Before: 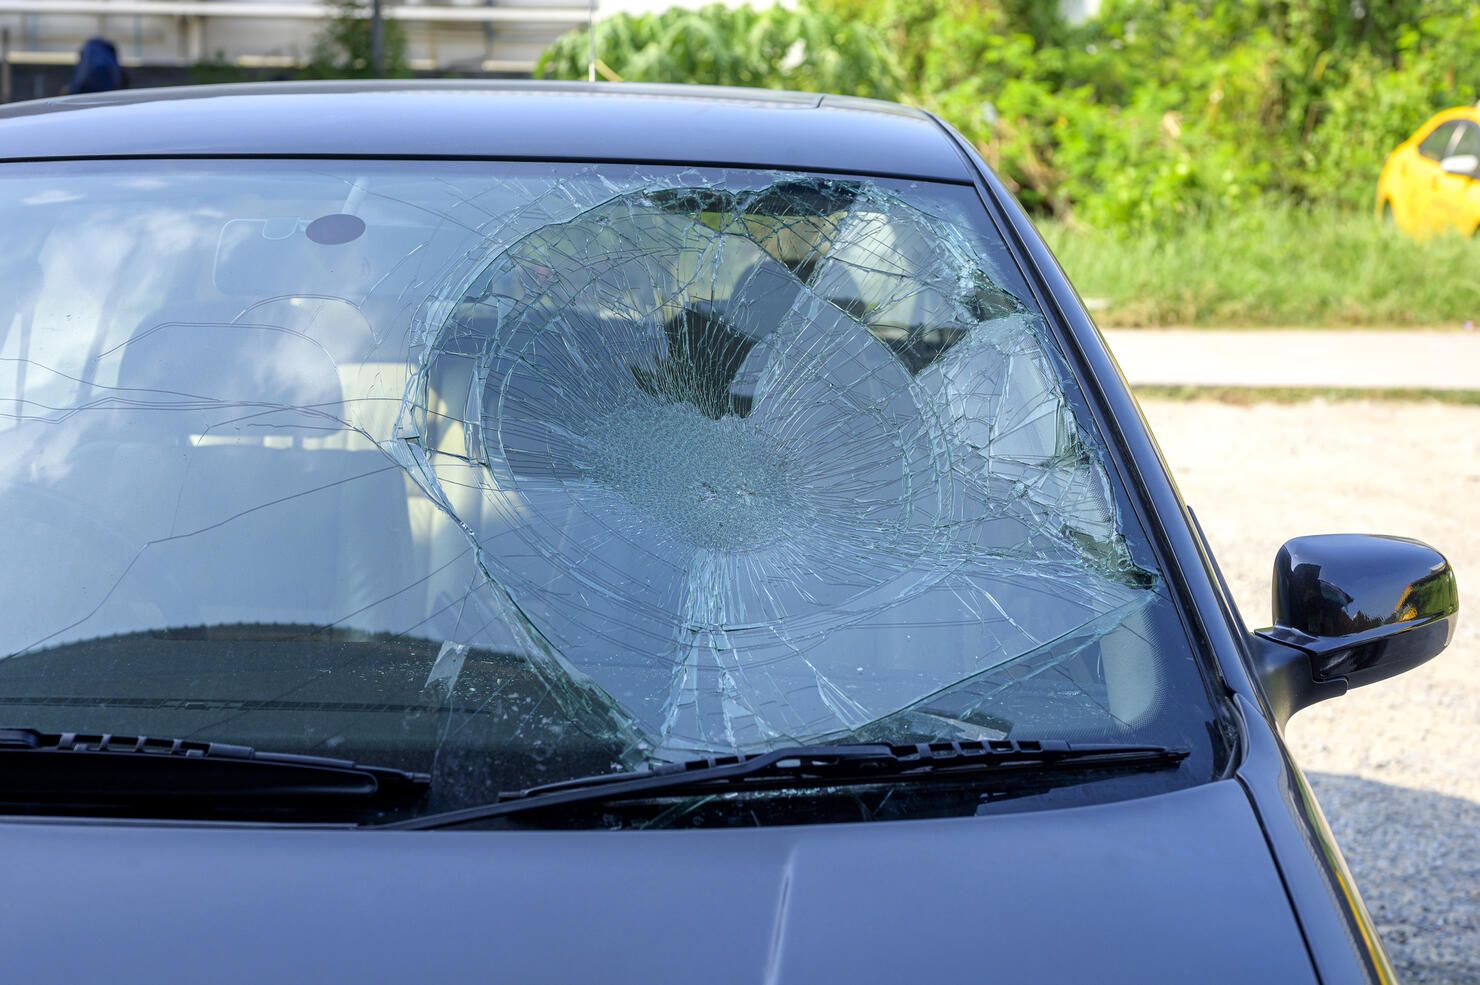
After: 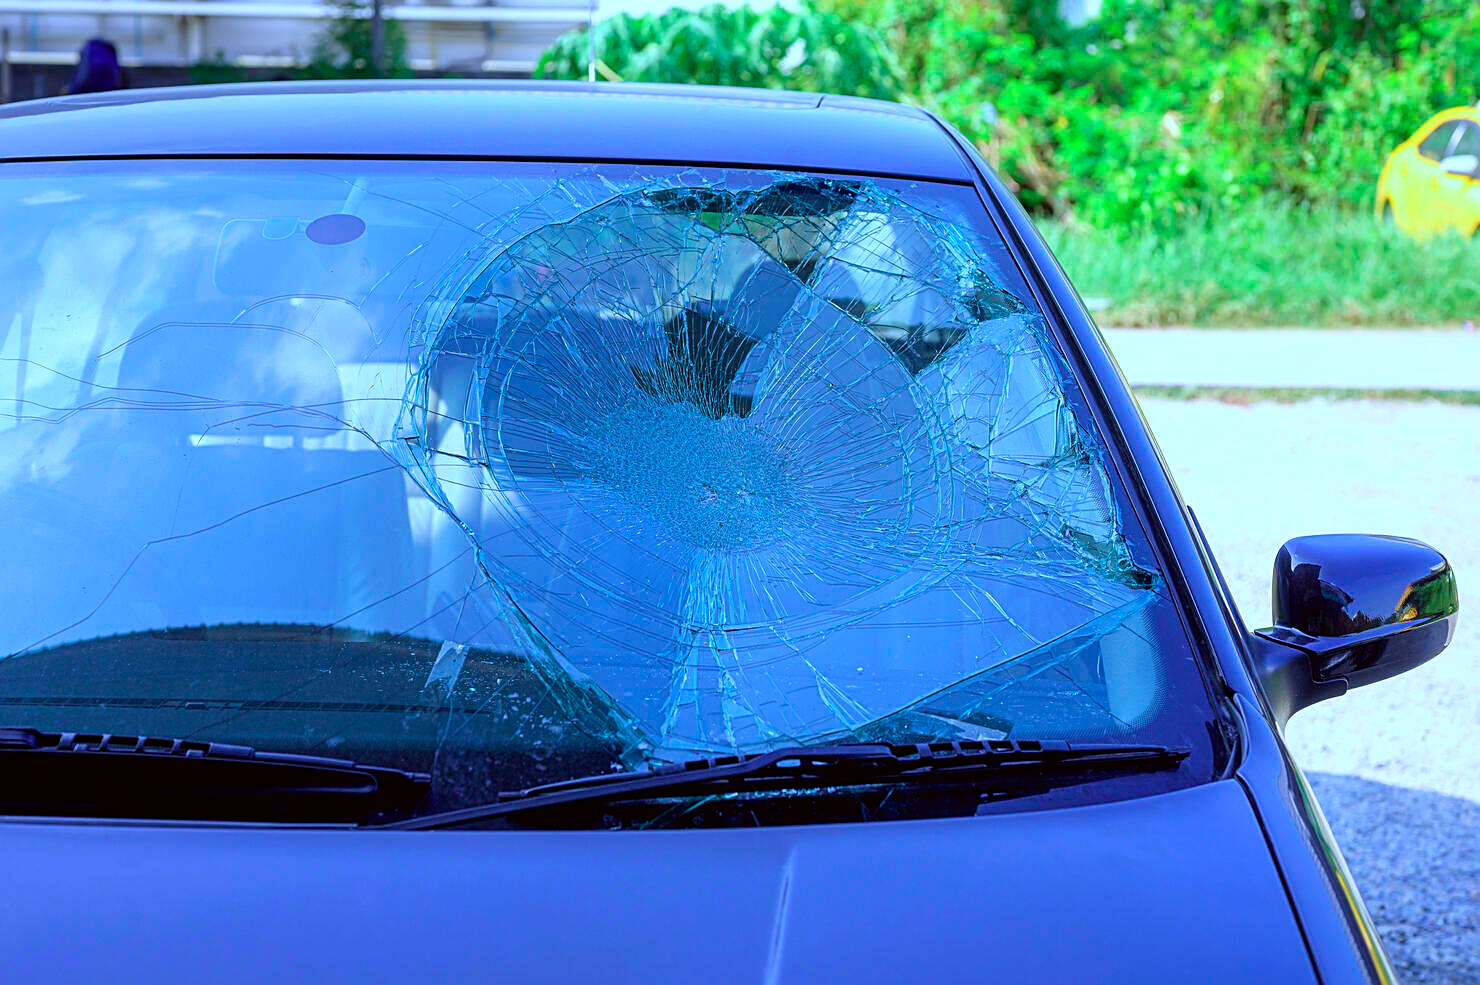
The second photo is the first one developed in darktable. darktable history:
color correction: highlights a* -3, highlights b* -2.3, shadows a* 2.39, shadows b* 2.99
sharpen: on, module defaults
color calibration: output R [0.948, 0.091, -0.04, 0], output G [-0.3, 1.384, -0.085, 0], output B [-0.108, 0.061, 1.08, 0], illuminant as shot in camera, adaptation linear Bradford (ICC v4), x 0.405, y 0.405, temperature 3592.62 K
